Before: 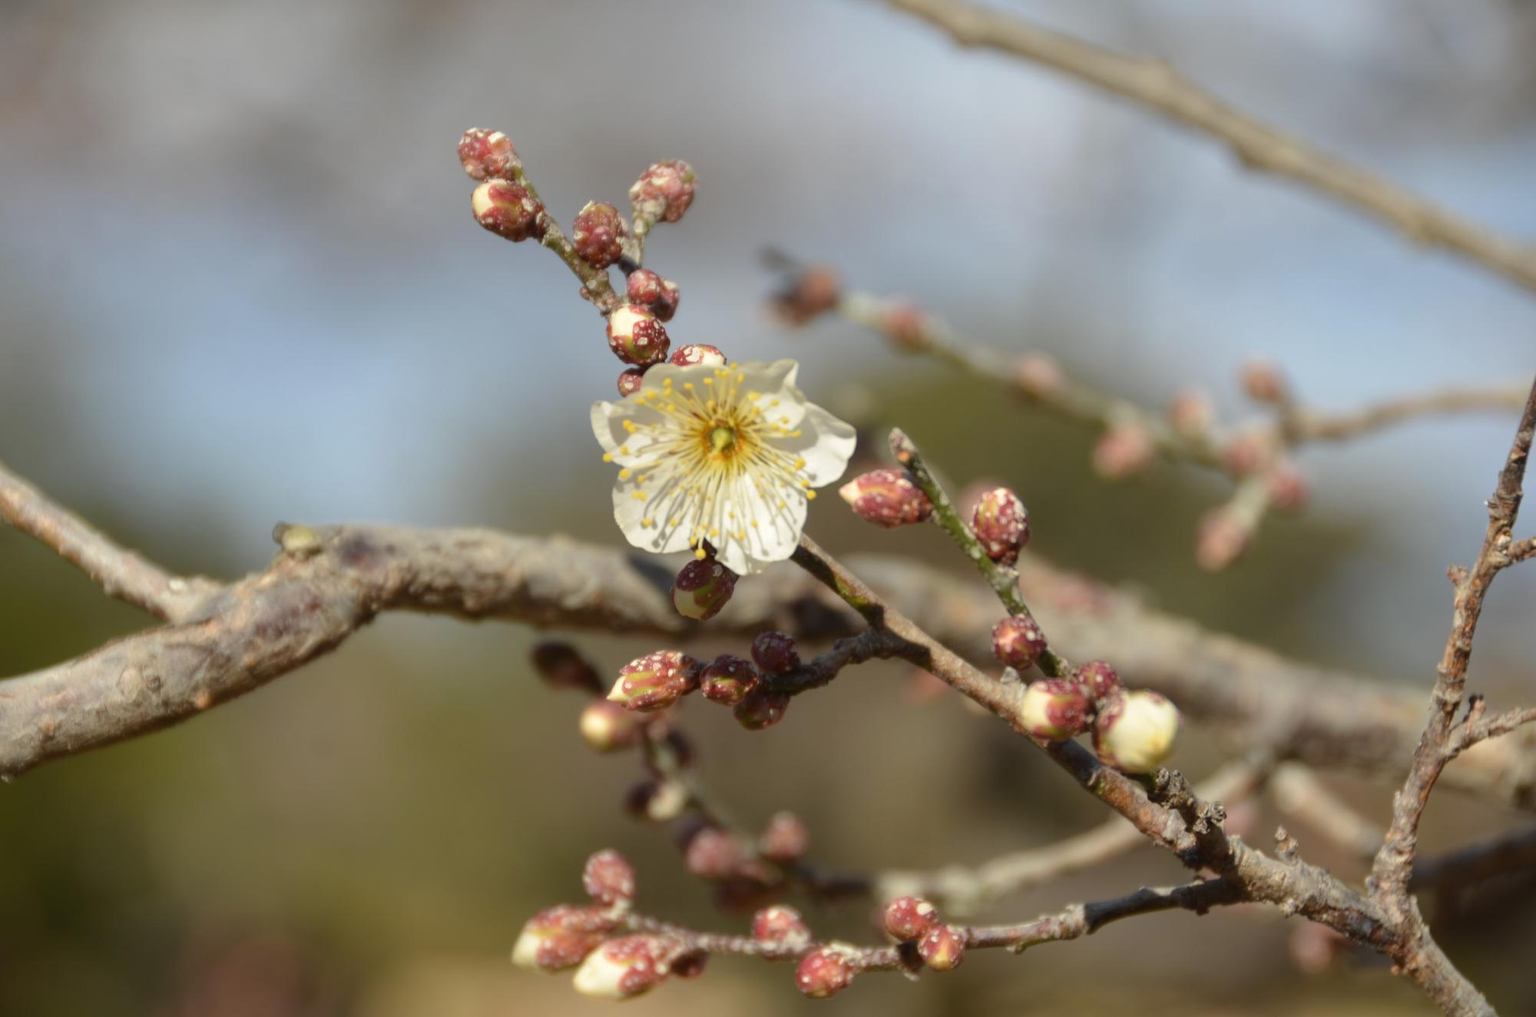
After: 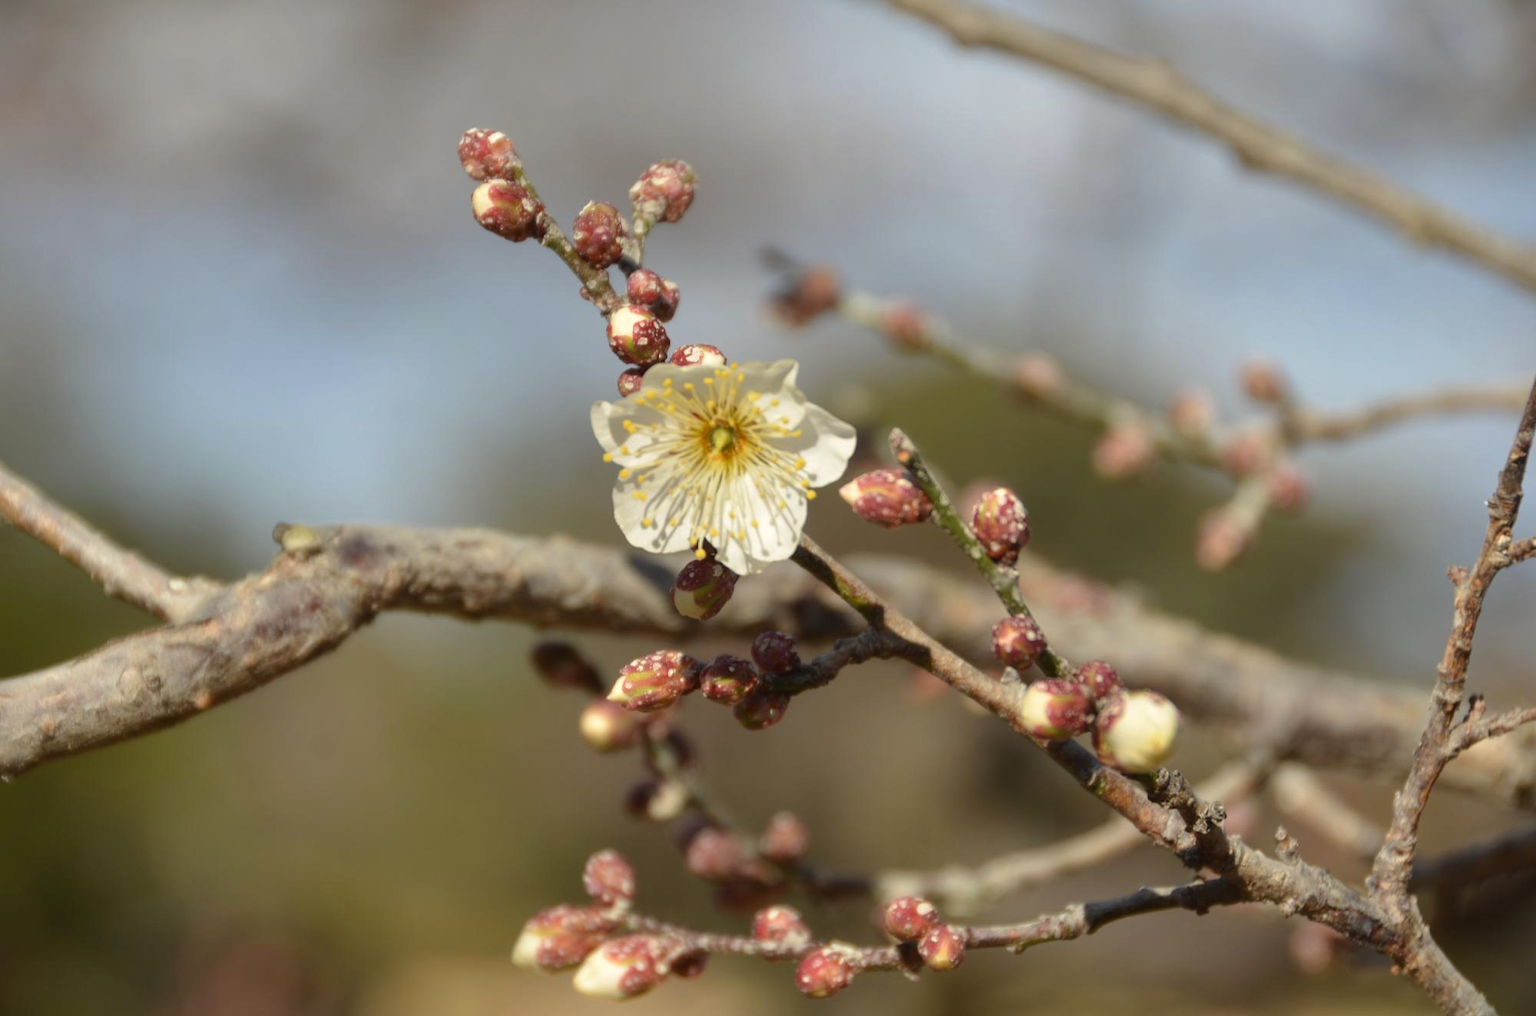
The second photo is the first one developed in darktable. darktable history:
white balance: red 1.009, blue 0.985
shadows and highlights: shadows 20.91, highlights -35.45, soften with gaussian
